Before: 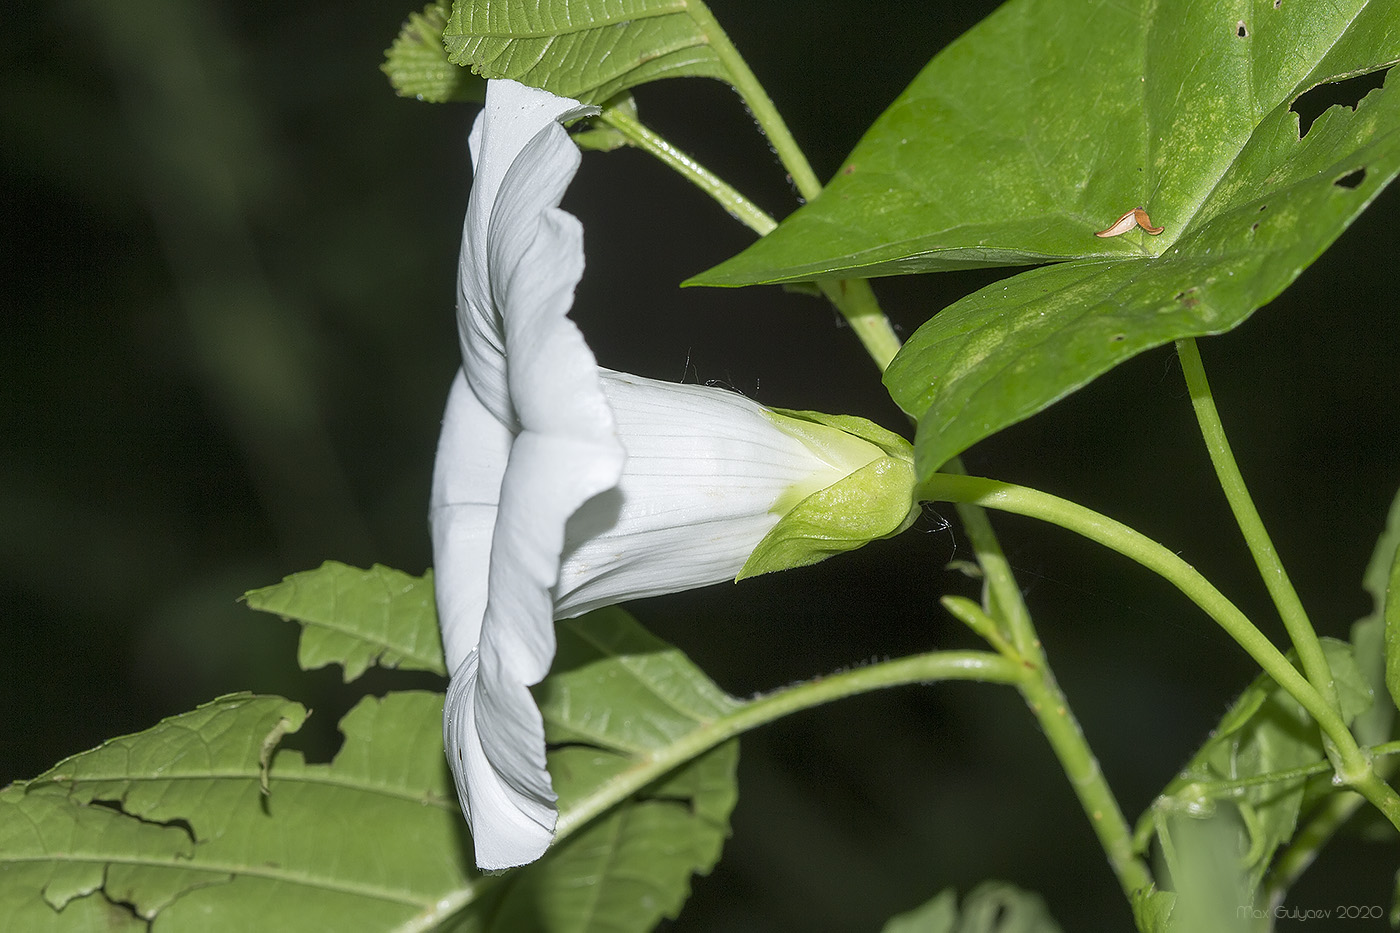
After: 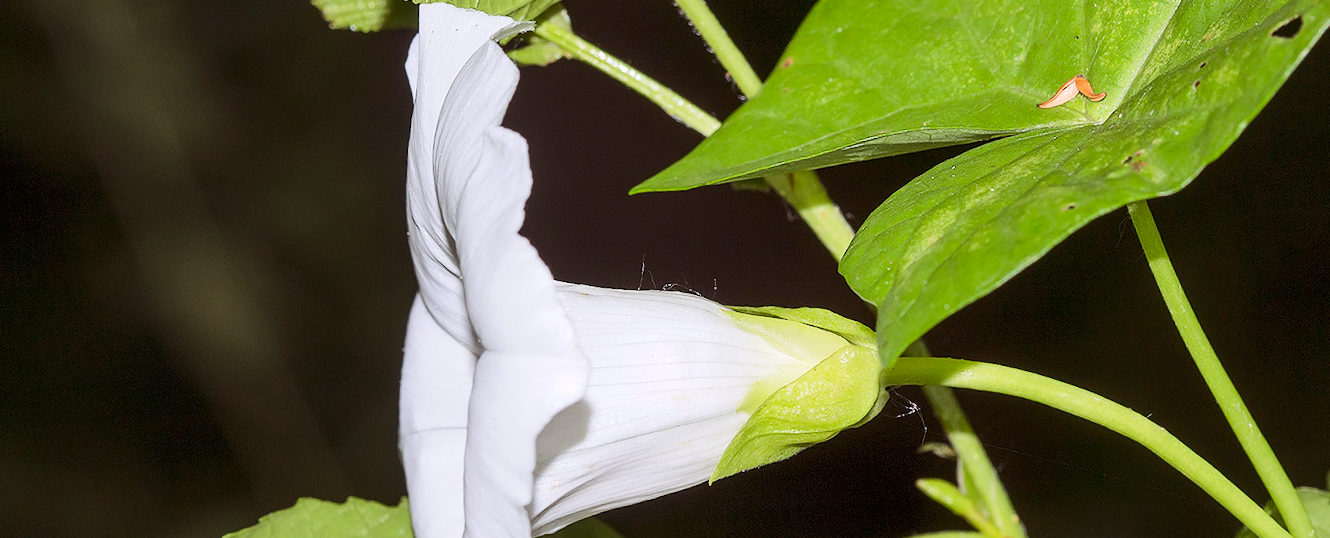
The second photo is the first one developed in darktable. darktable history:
white balance: red 1.009, blue 1.027
rgb levels: mode RGB, independent channels, levels [[0, 0.474, 1], [0, 0.5, 1], [0, 0.5, 1]]
crop and rotate: top 4.848%, bottom 29.503%
rotate and perspective: rotation -5°, crop left 0.05, crop right 0.952, crop top 0.11, crop bottom 0.89
rgb curve: curves: ch0 [(0, 0) (0.284, 0.292) (0.505, 0.644) (1, 1)], compensate middle gray true
